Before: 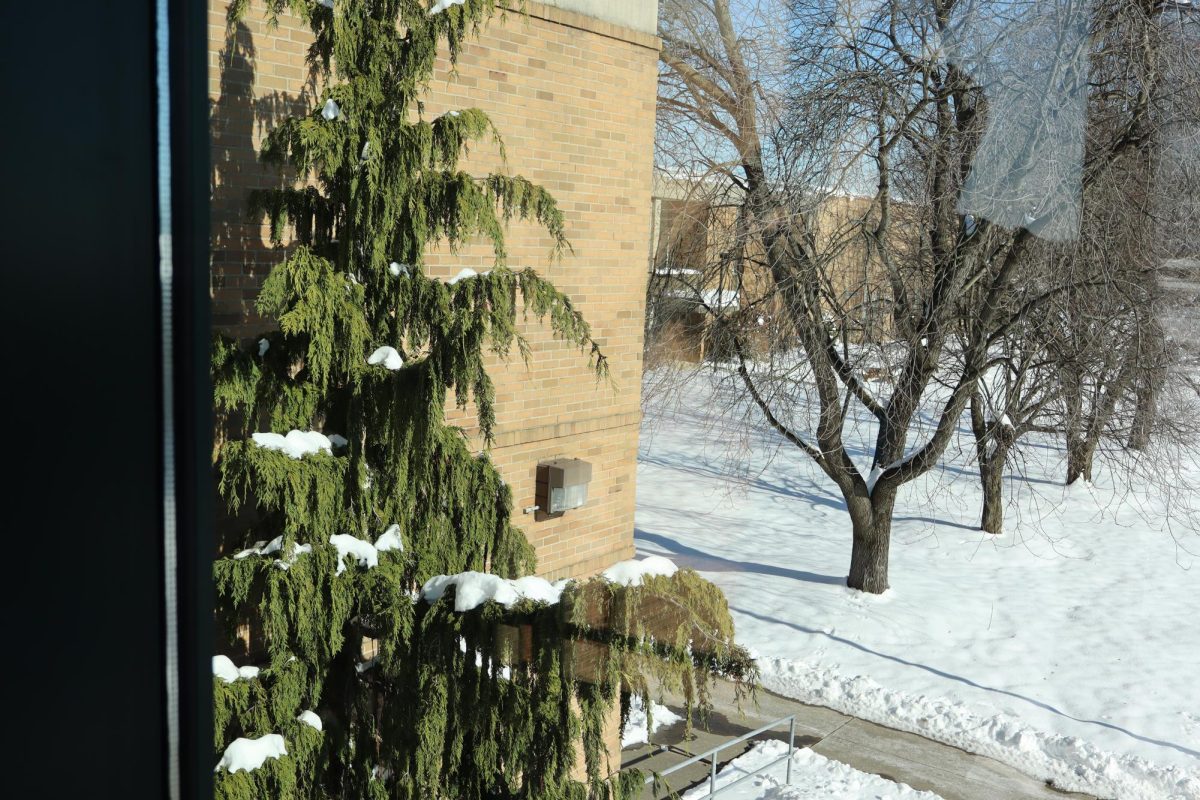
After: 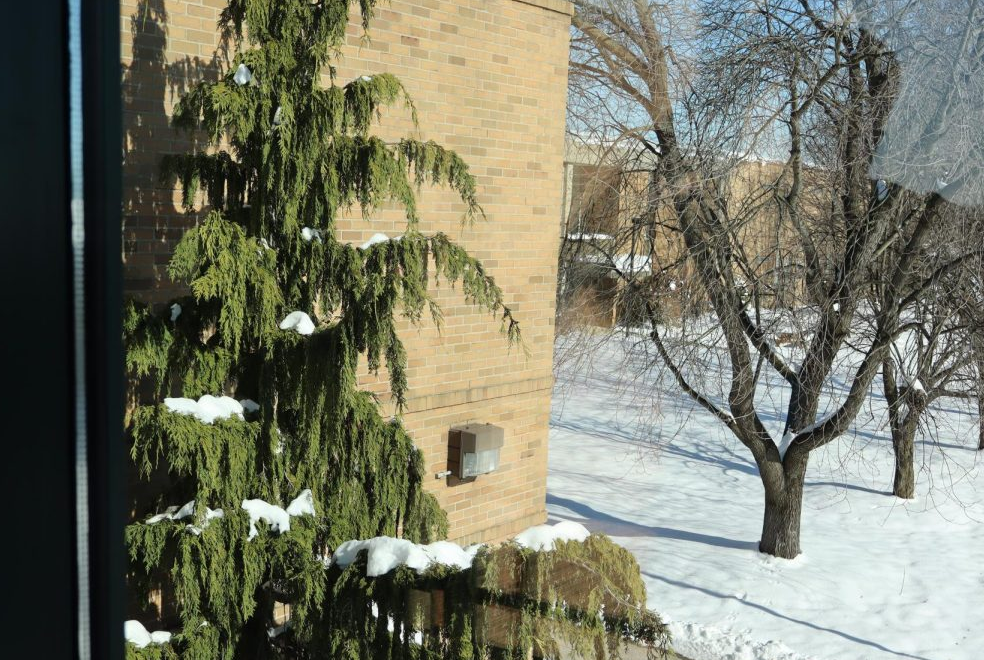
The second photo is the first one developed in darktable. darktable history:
crop and rotate: left 7.383%, top 4.397%, right 10.585%, bottom 13.063%
